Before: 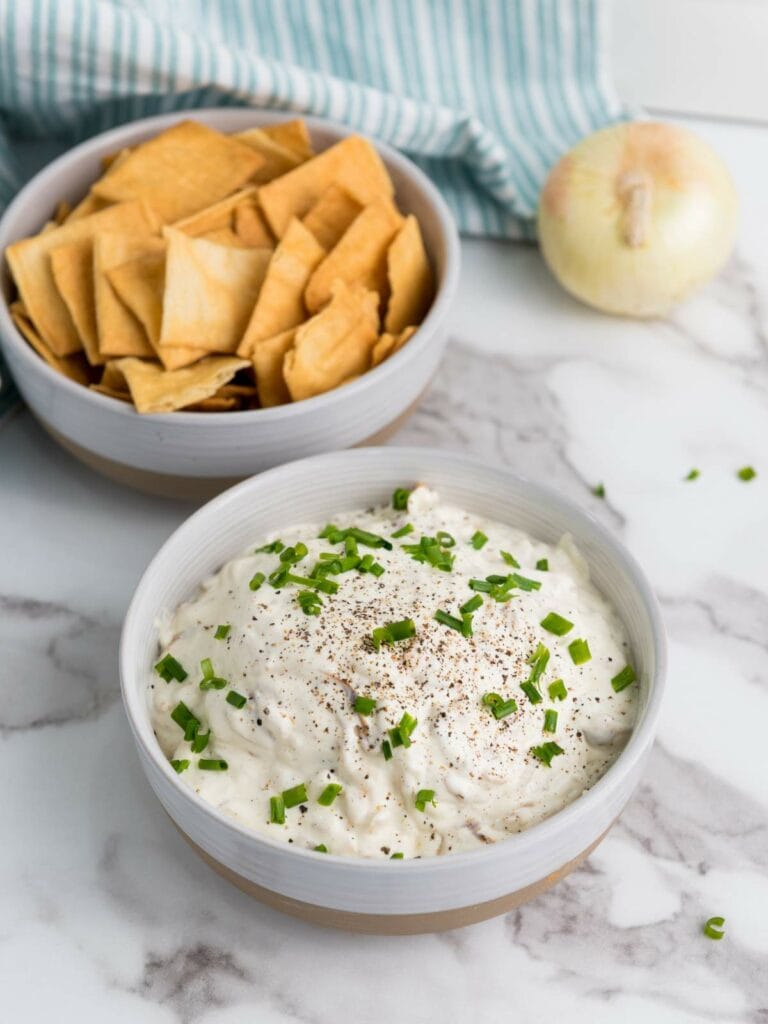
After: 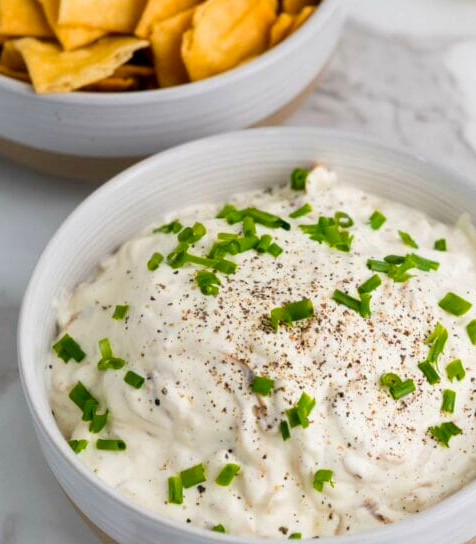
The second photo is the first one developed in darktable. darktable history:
crop: left 13.312%, top 31.28%, right 24.627%, bottom 15.582%
color balance: output saturation 120%
